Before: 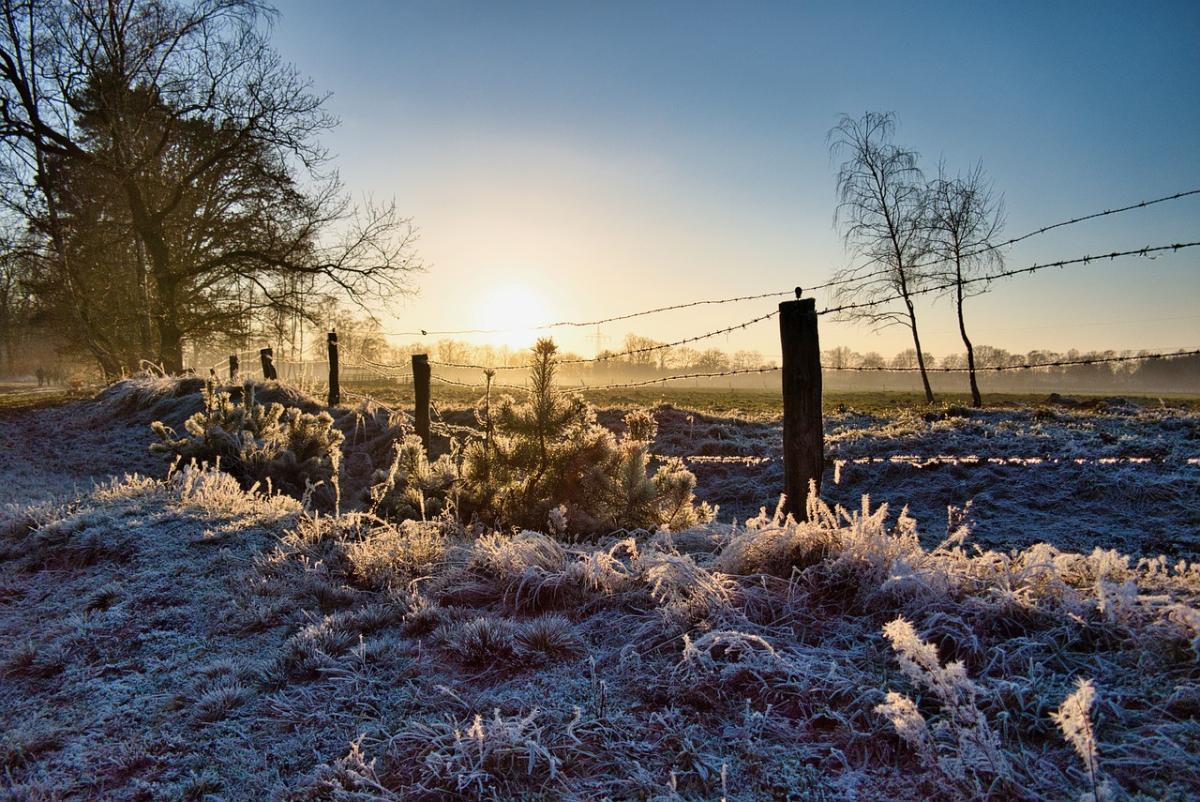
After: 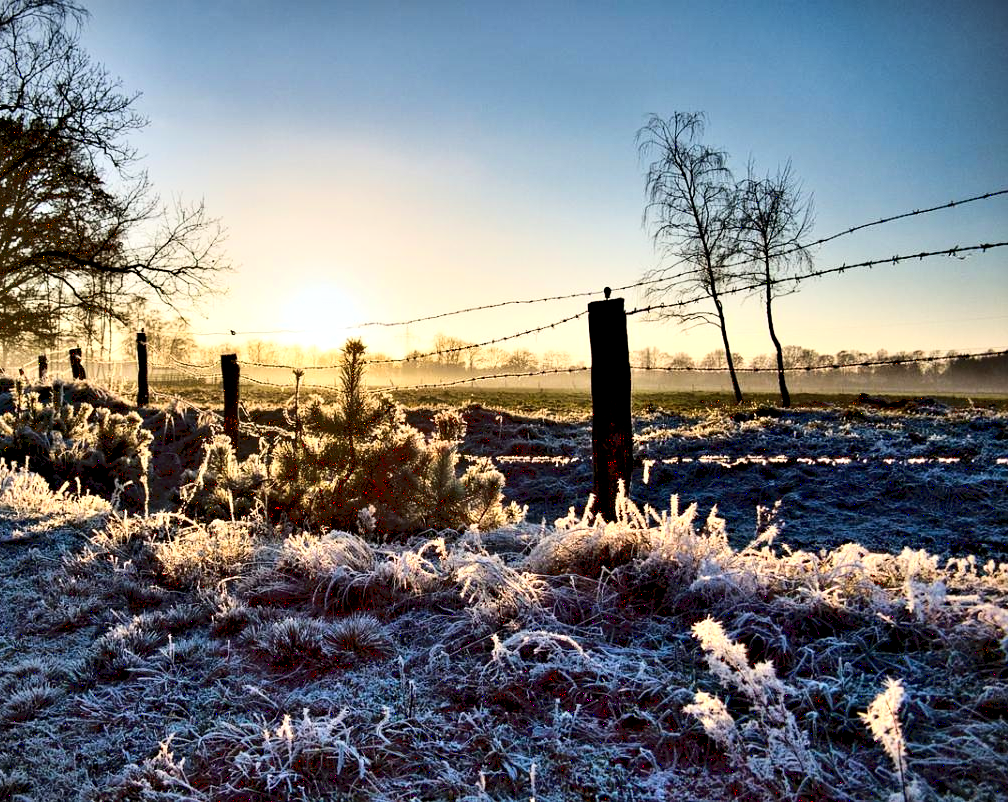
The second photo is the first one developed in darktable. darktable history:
exposure: exposure 0.128 EV, compensate exposure bias true, compensate highlight preservation false
crop: left 15.95%
vignetting: fall-off start 100.11%
tone curve: curves: ch0 [(0, 0.056) (0.049, 0.073) (0.155, 0.127) (0.33, 0.331) (0.432, 0.46) (0.601, 0.655) (0.843, 0.876) (1, 0.965)]; ch1 [(0, 0) (0.339, 0.334) (0.445, 0.419) (0.476, 0.454) (0.497, 0.494) (0.53, 0.511) (0.557, 0.549) (0.613, 0.614) (0.728, 0.729) (1, 1)]; ch2 [(0, 0) (0.327, 0.318) (0.417, 0.426) (0.46, 0.453) (0.502, 0.5) (0.526, 0.52) (0.54, 0.543) (0.606, 0.61) (0.74, 0.716) (1, 1)]
contrast equalizer: y [[0.6 ×6], [0.55 ×6], [0 ×6], [0 ×6], [0 ×6]]
tone equalizer: smoothing diameter 24.89%, edges refinement/feathering 13.13, preserve details guided filter
